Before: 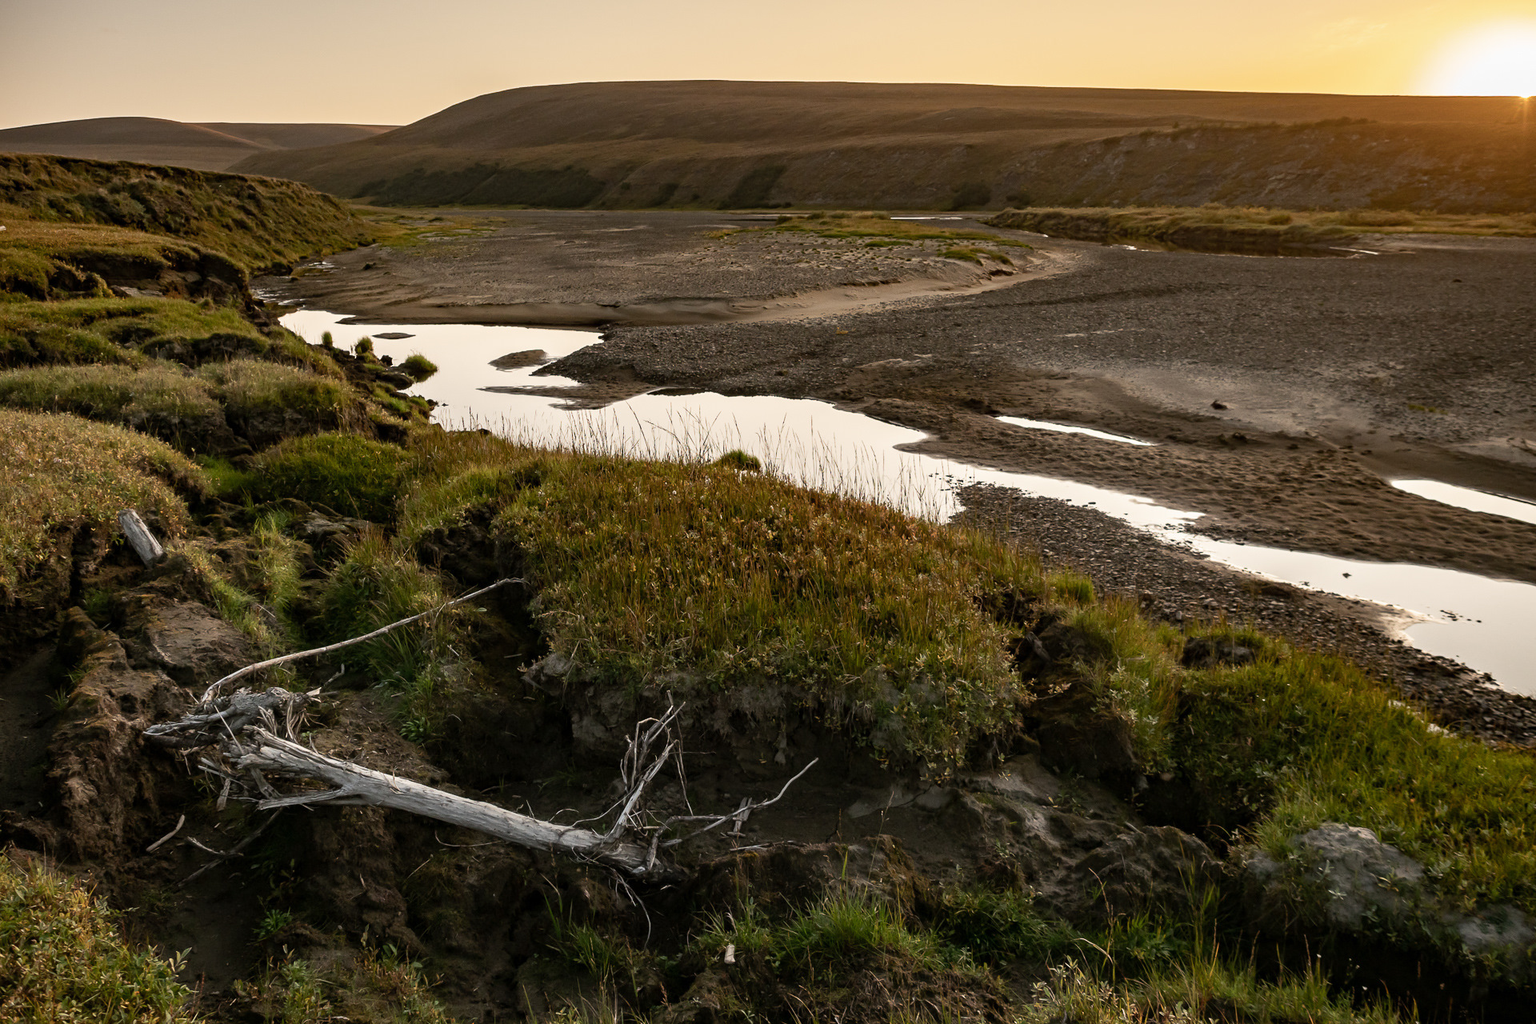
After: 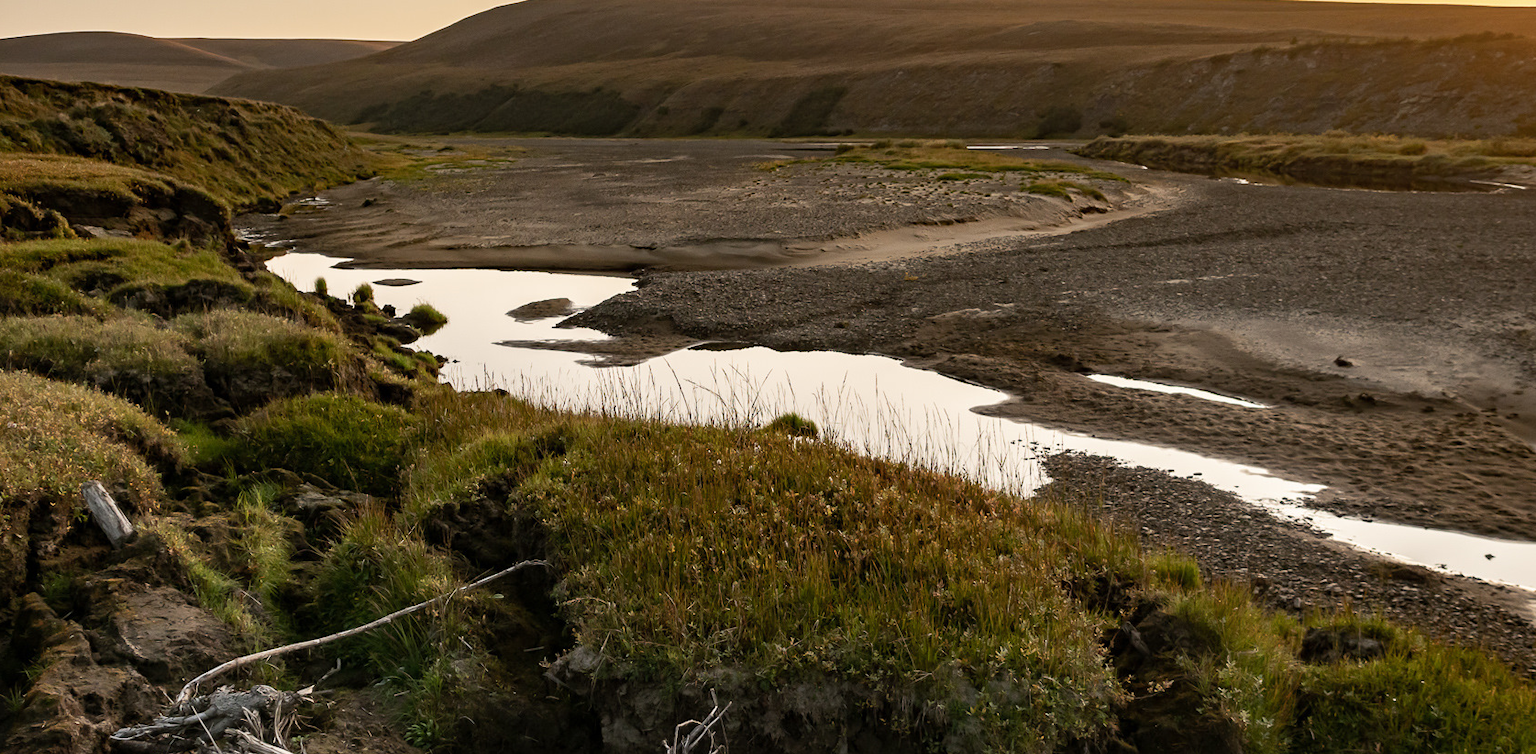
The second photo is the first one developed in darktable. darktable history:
crop: left 3.082%, top 8.827%, right 9.659%, bottom 26.841%
